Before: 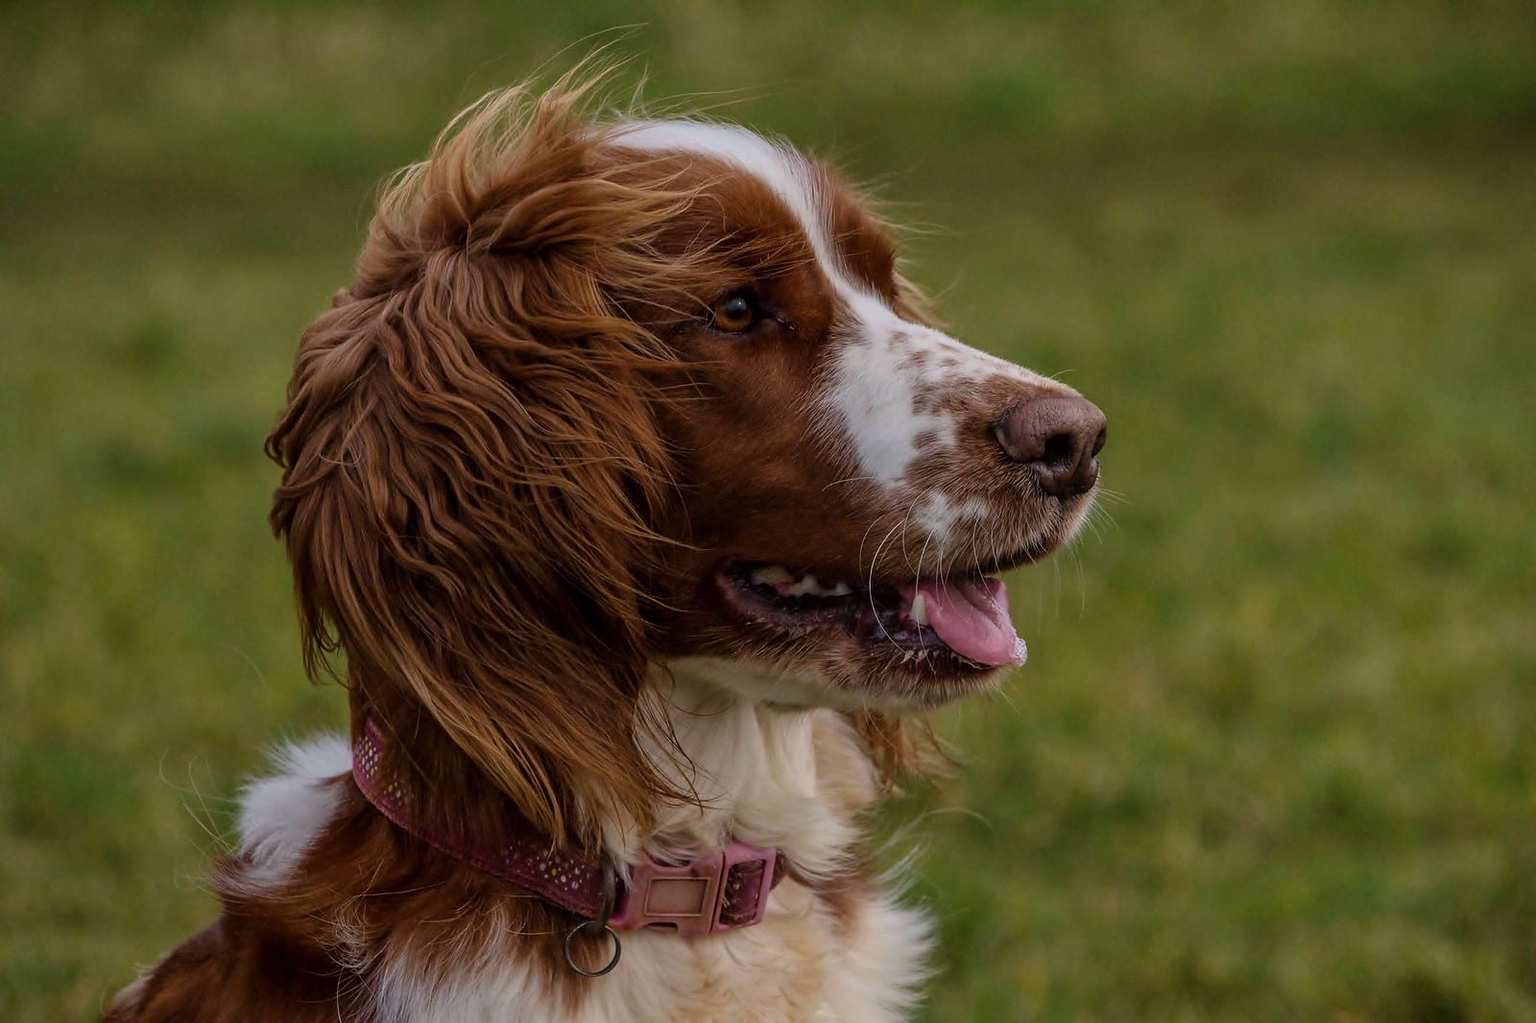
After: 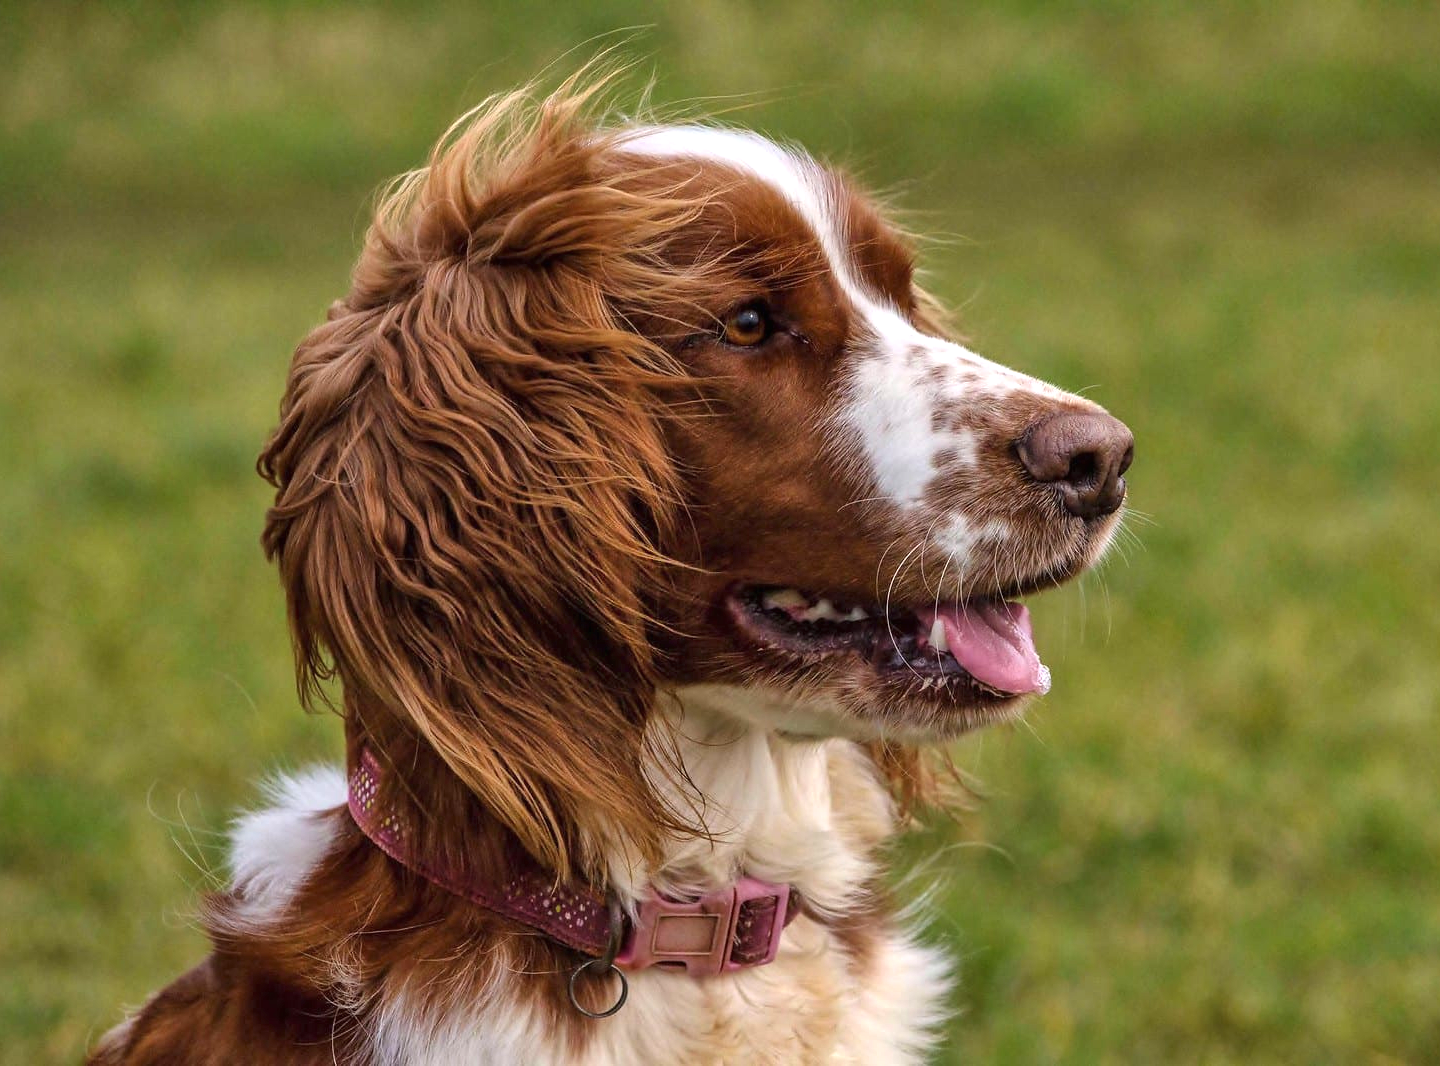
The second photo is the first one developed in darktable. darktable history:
crop and rotate: left 1.216%, right 8.756%
exposure: black level correction 0, exposure 1 EV, compensate exposure bias true, compensate highlight preservation false
shadows and highlights: white point adjustment 0.073, soften with gaussian
